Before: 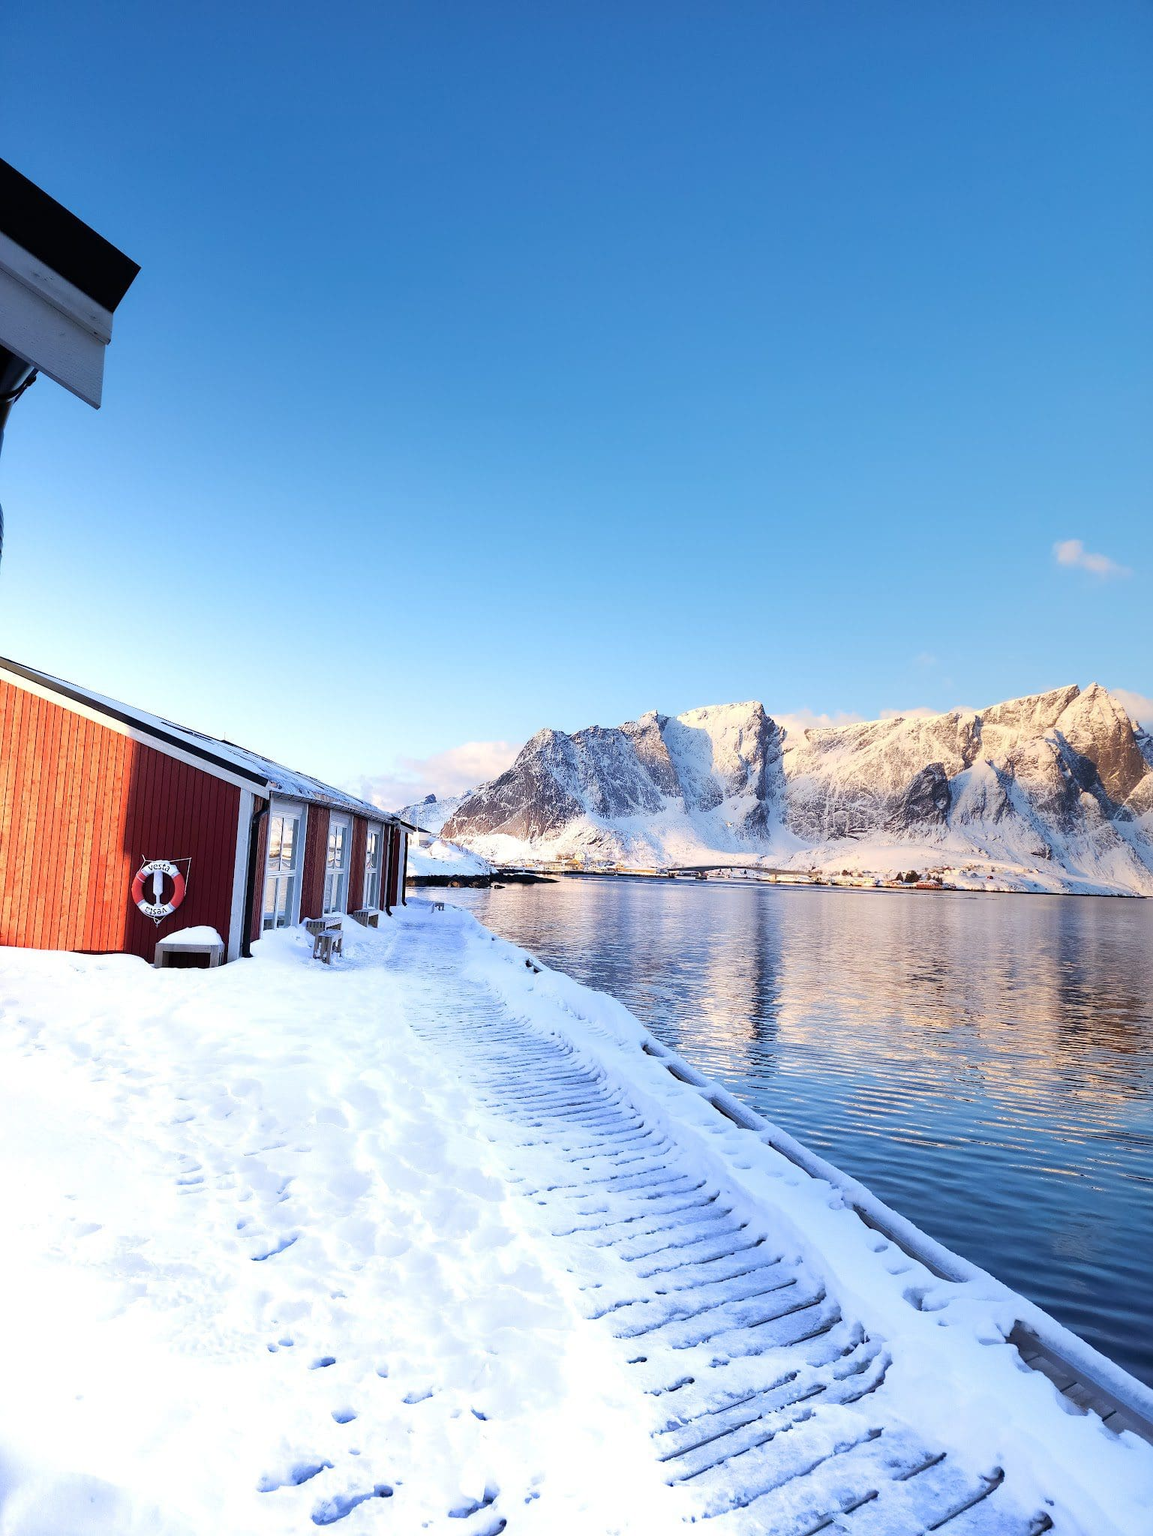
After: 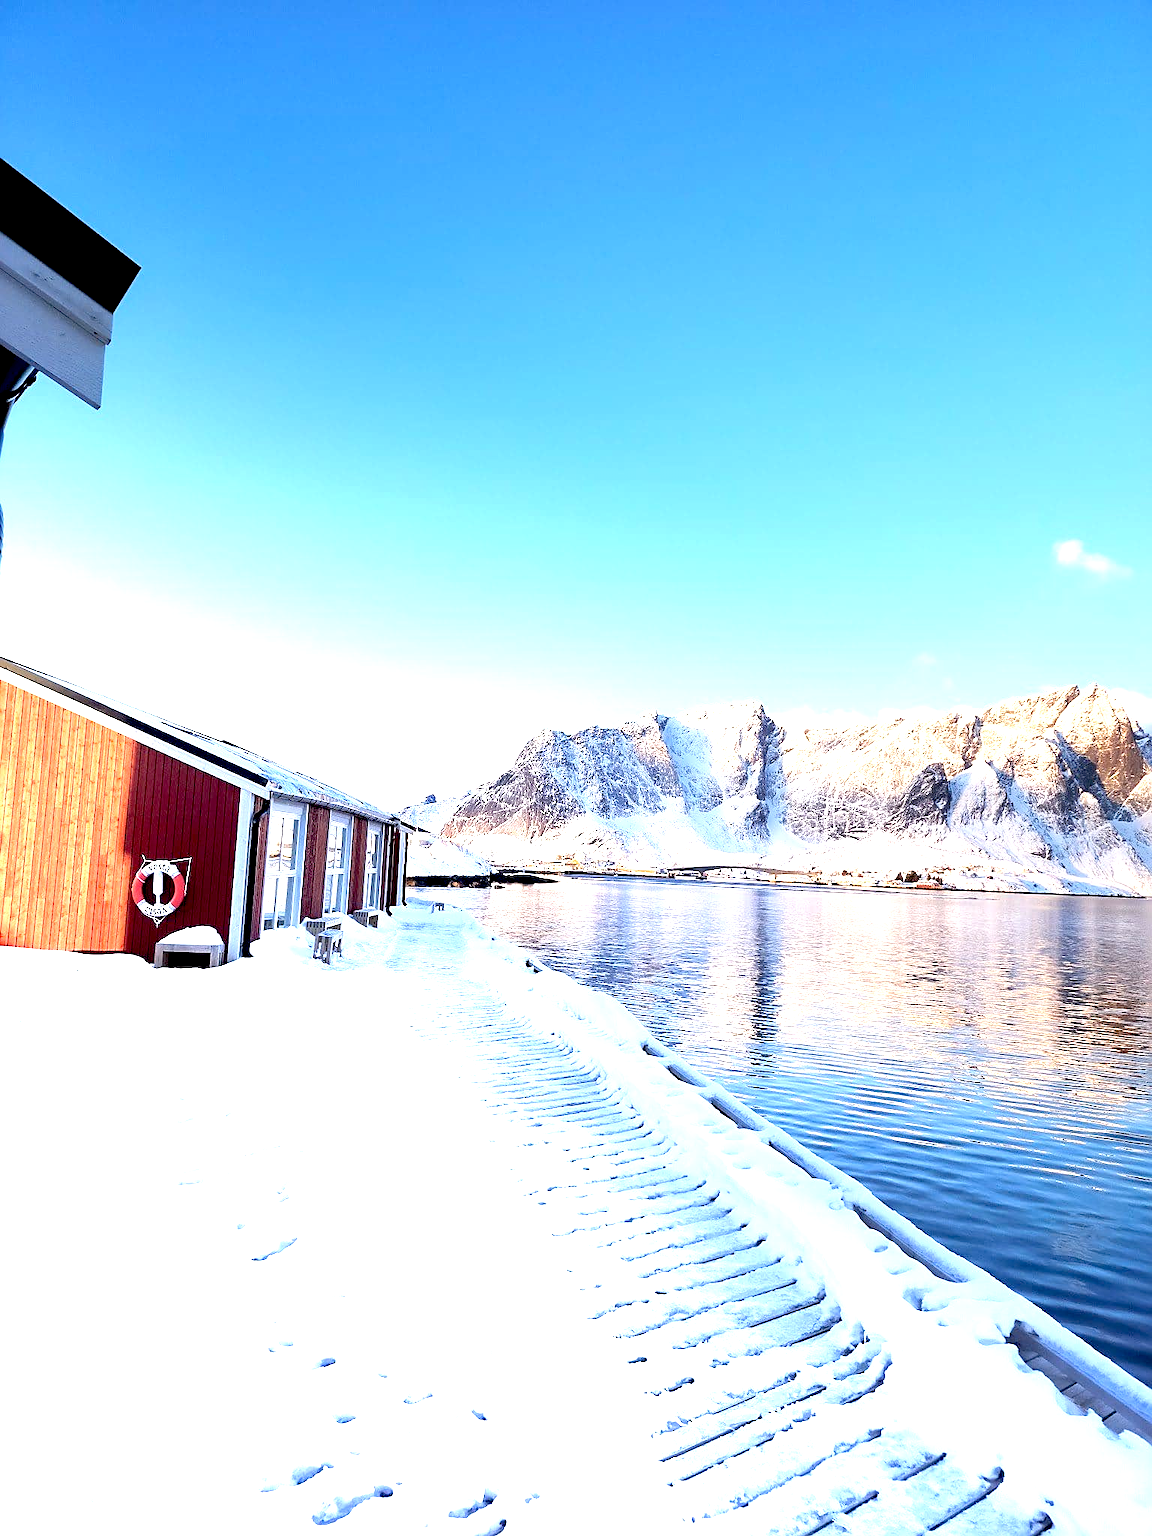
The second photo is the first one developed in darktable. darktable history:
sharpen: on, module defaults
exposure: black level correction 0.011, exposure 1.085 EV, compensate exposure bias true, compensate highlight preservation false
